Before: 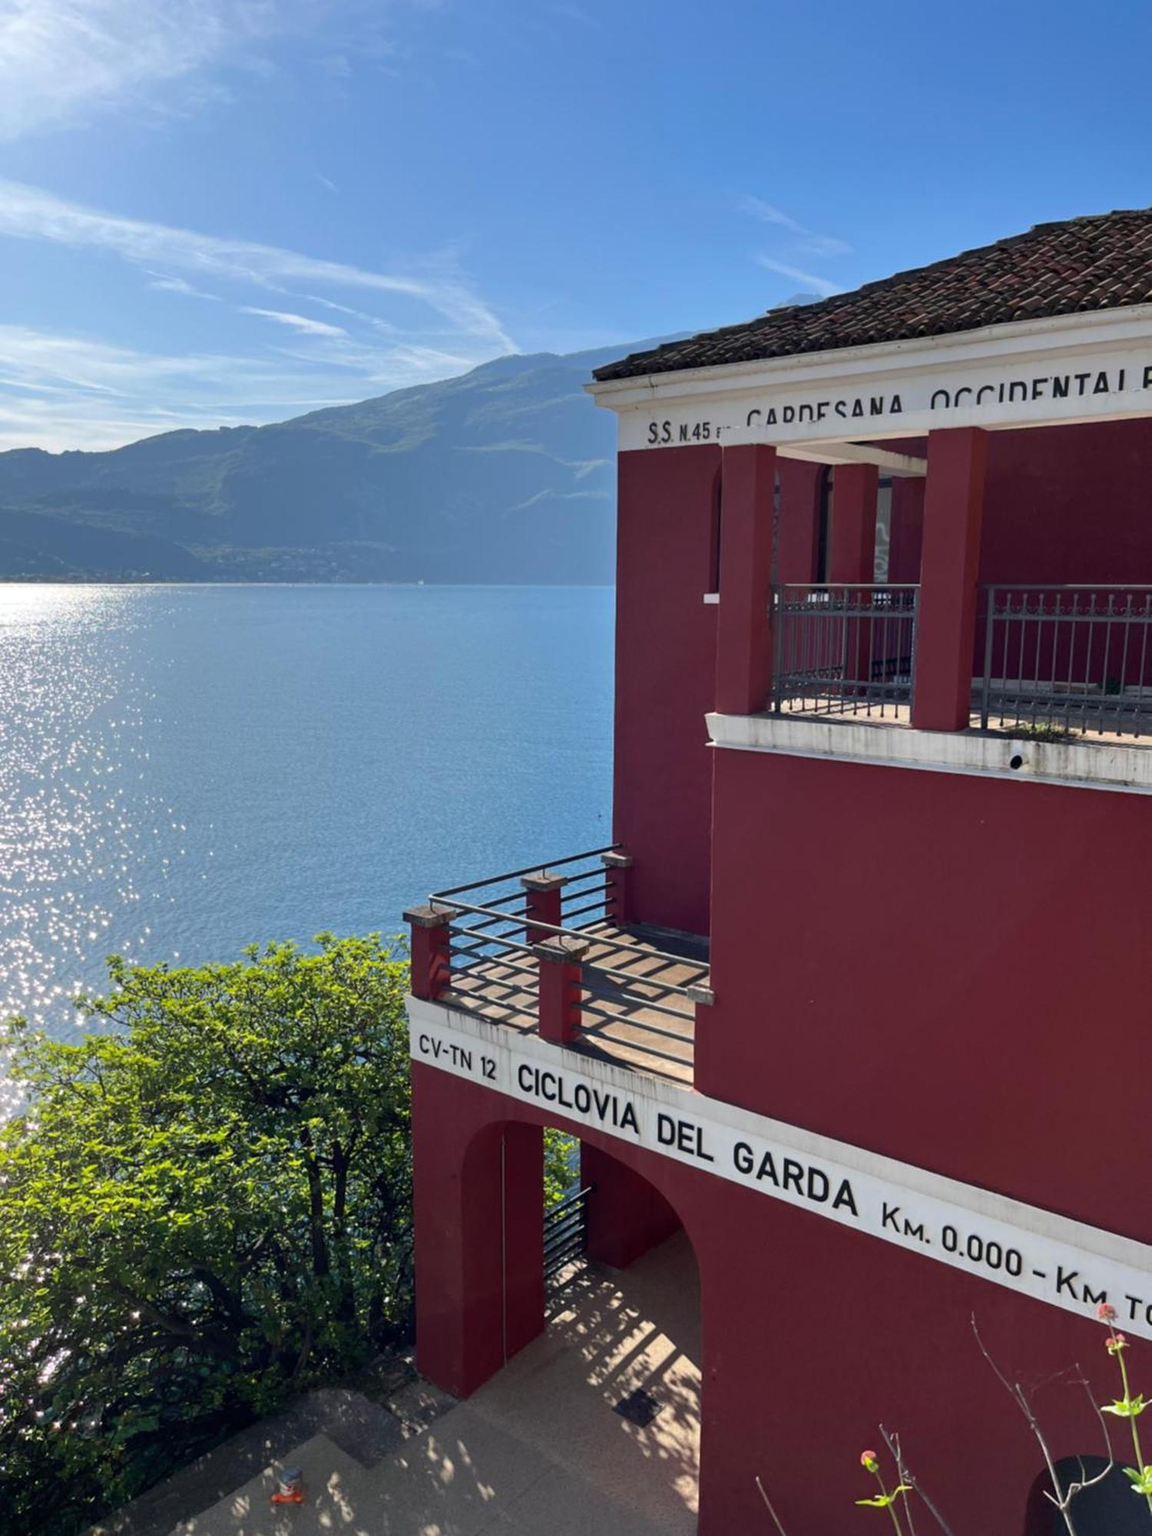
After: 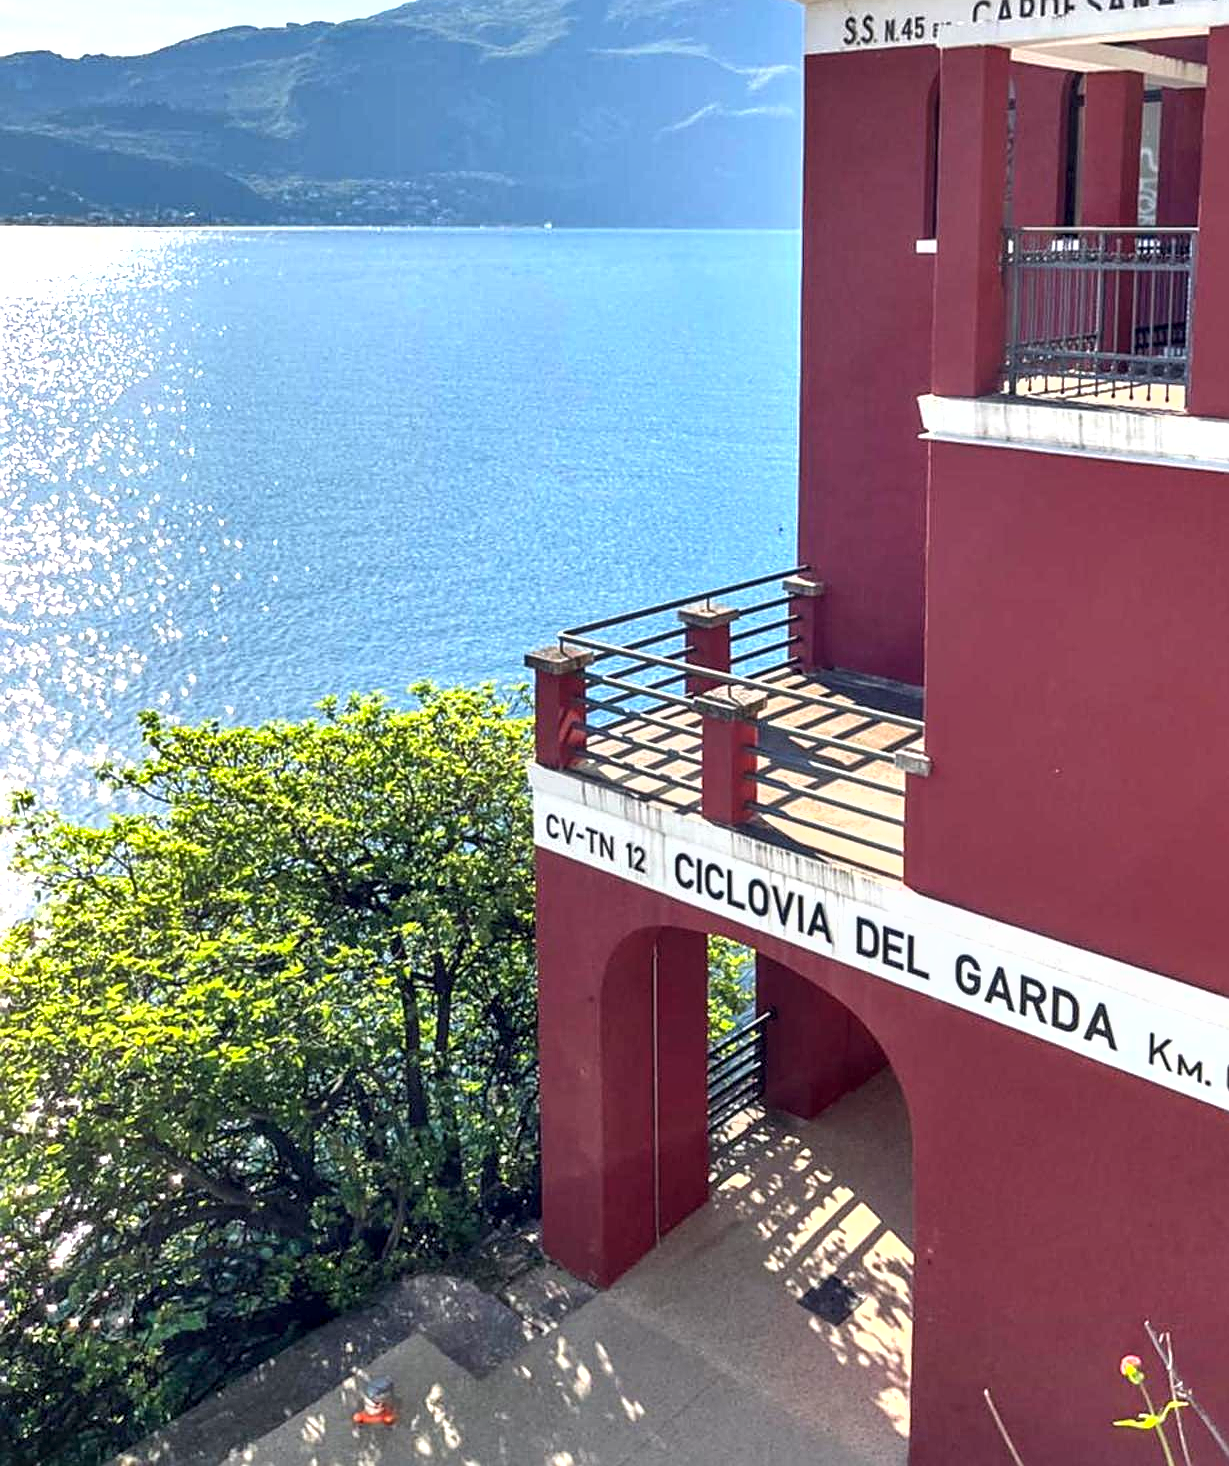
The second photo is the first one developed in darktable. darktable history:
shadows and highlights: soften with gaussian
exposure: black level correction 0, exposure 1.2 EV, compensate highlight preservation false
crop: top 26.652%, right 18.035%
local contrast: detail 130%
sharpen: on, module defaults
